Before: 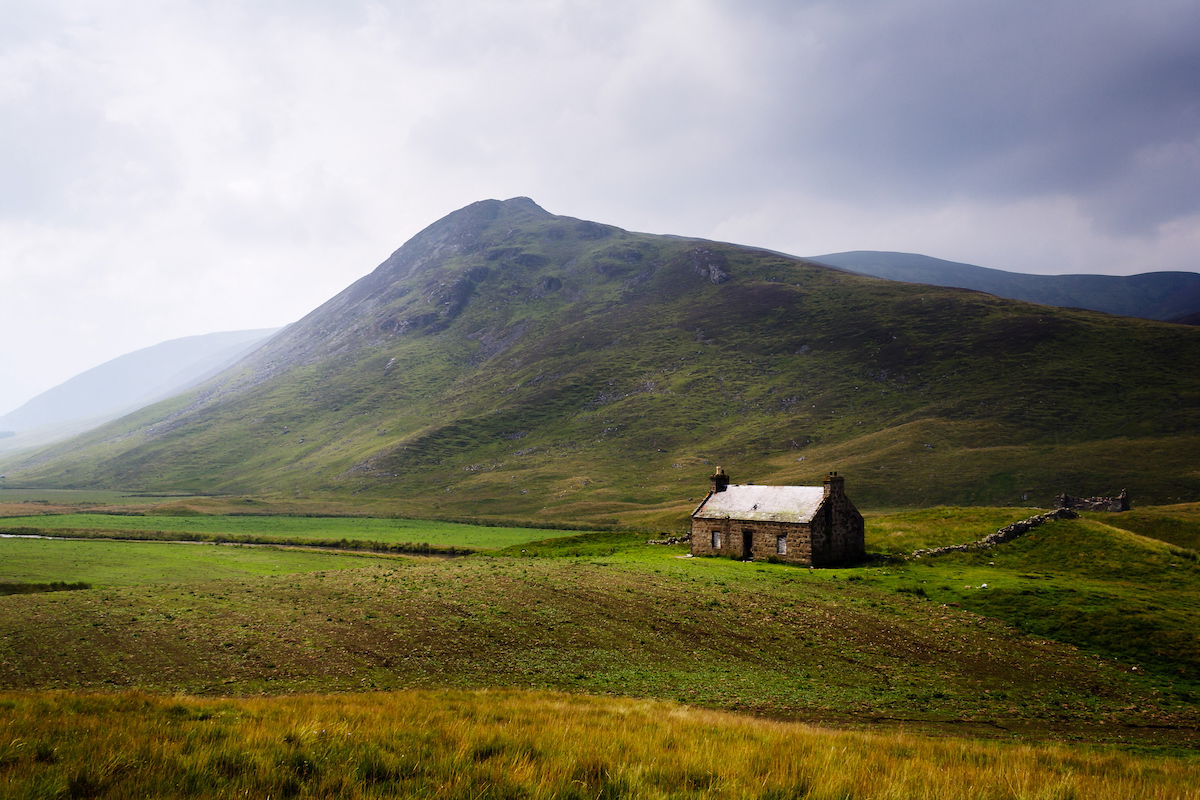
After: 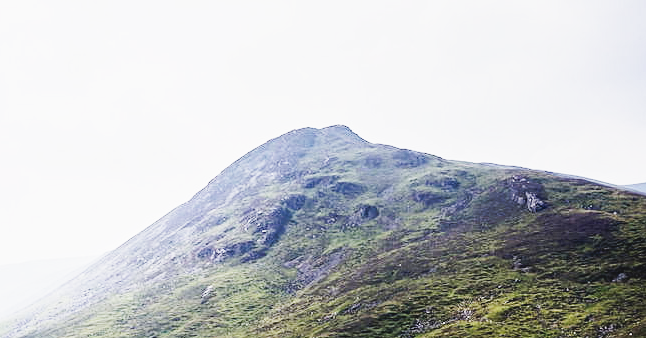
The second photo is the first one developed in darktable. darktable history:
sigmoid: contrast 1.7, skew 0.1, preserve hue 0%, red attenuation 0.1, red rotation 0.035, green attenuation 0.1, green rotation -0.017, blue attenuation 0.15, blue rotation -0.052, base primaries Rec2020
crop: left 15.306%, top 9.065%, right 30.789%, bottom 48.638%
tone curve: curves: ch0 [(0, 0) (0.003, 0.047) (0.011, 0.051) (0.025, 0.051) (0.044, 0.057) (0.069, 0.068) (0.1, 0.076) (0.136, 0.108) (0.177, 0.166) (0.224, 0.229) (0.277, 0.299) (0.335, 0.364) (0.399, 0.46) (0.468, 0.553) (0.543, 0.639) (0.623, 0.724) (0.709, 0.808) (0.801, 0.886) (0.898, 0.954) (1, 1)], preserve colors none
exposure: black level correction -0.005, exposure 0.622 EV, compensate highlight preservation false
contrast equalizer: octaves 7, y [[0.5, 0.542, 0.583, 0.625, 0.667, 0.708], [0.5 ×6], [0.5 ×6], [0 ×6], [0 ×6]]
tone equalizer: on, module defaults
